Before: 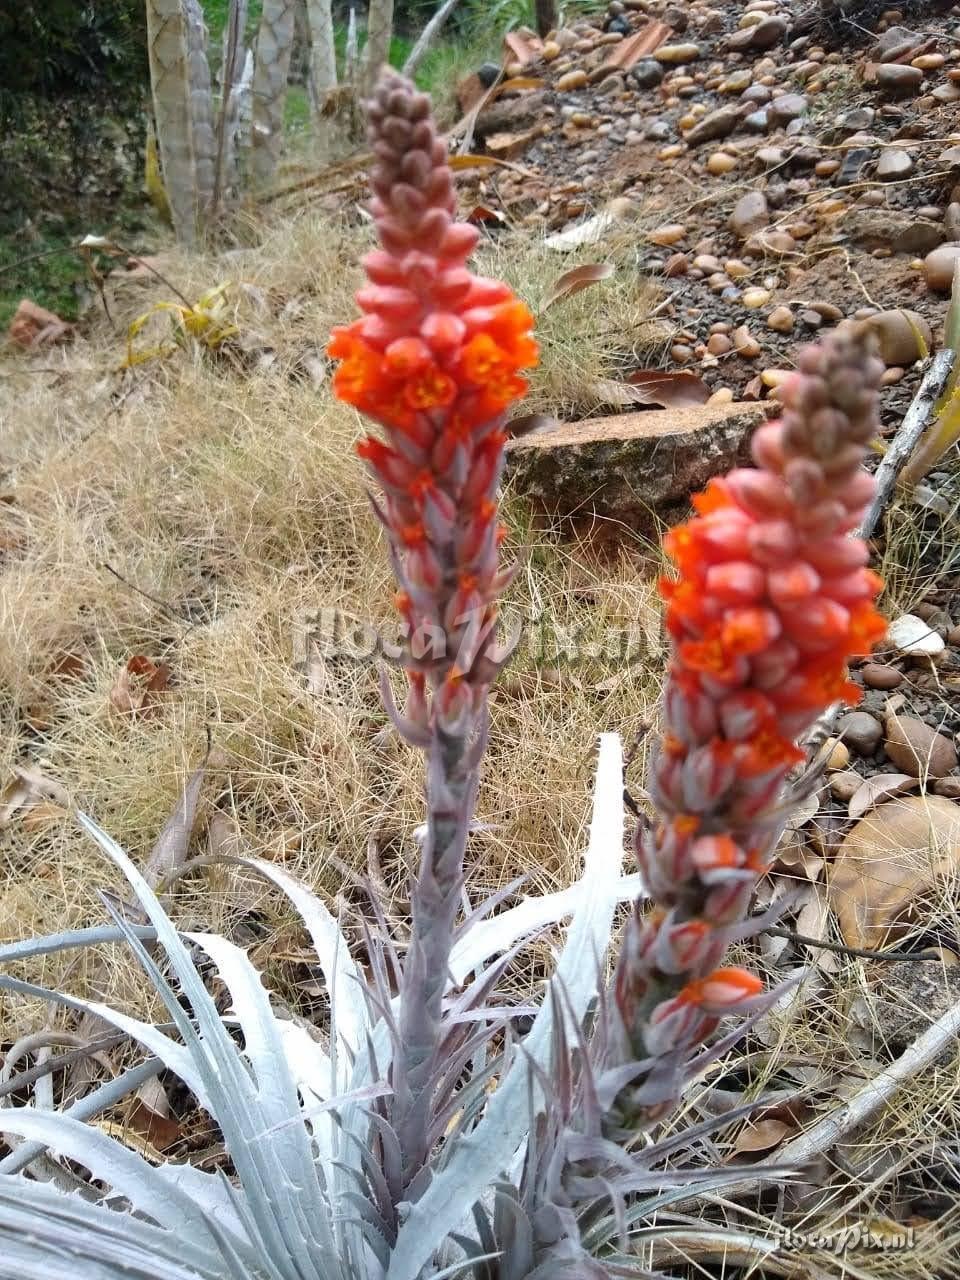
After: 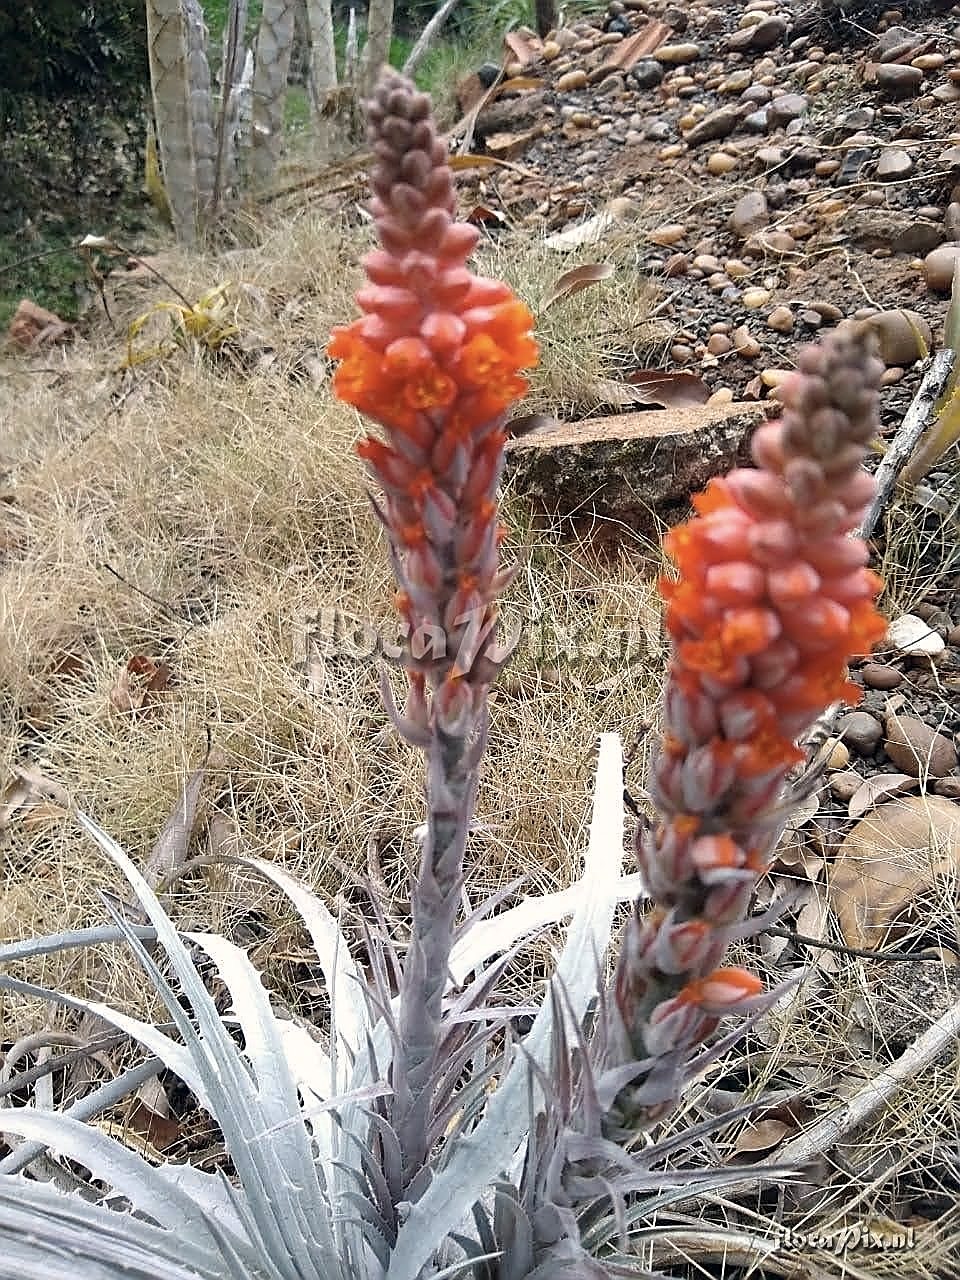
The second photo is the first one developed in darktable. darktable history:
sharpen: radius 1.404, amount 1.257, threshold 0.638
color correction: highlights a* 2.79, highlights b* 5.01, shadows a* -1.57, shadows b* -4.94, saturation 0.77
